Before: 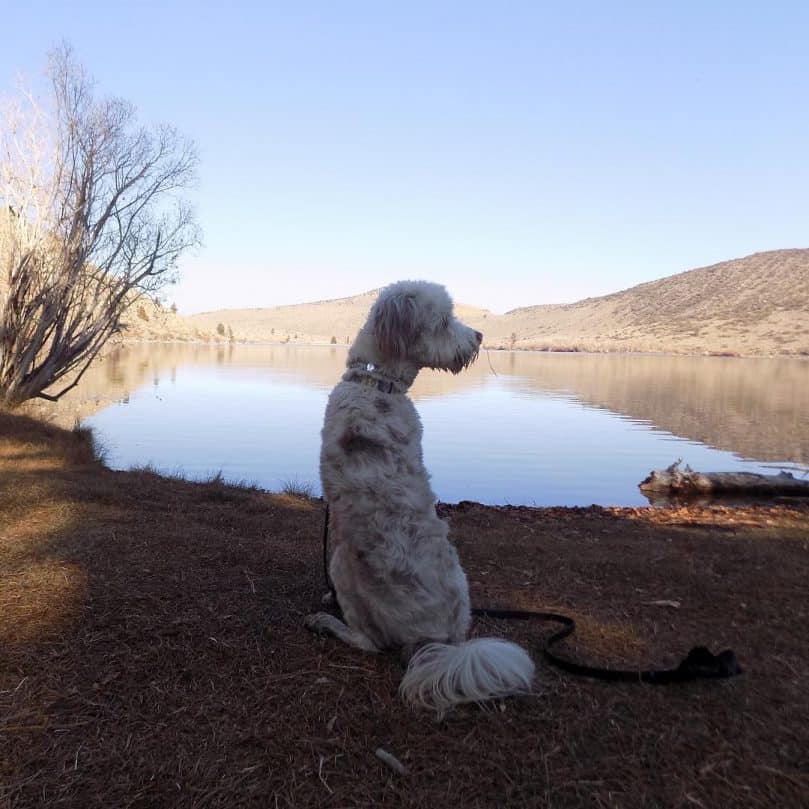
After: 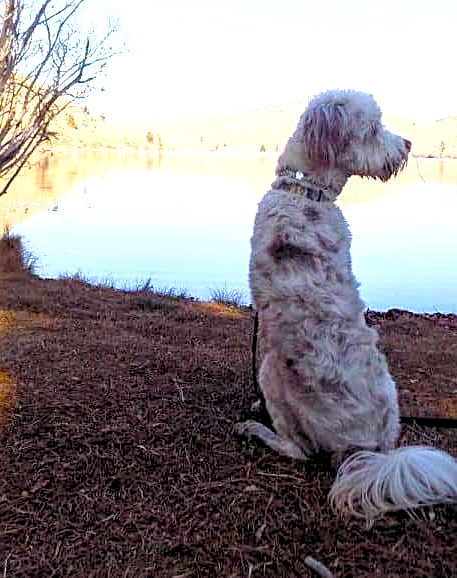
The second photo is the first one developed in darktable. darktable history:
crop: left 8.803%, top 23.823%, right 34.62%, bottom 4.659%
local contrast: detail 130%
color balance rgb: linear chroma grading › shadows 9.823%, linear chroma grading › highlights 9.678%, linear chroma grading › global chroma 14.347%, linear chroma grading › mid-tones 14.562%, perceptual saturation grading › global saturation 27.52%, perceptual saturation grading › highlights -25.122%, perceptual saturation grading › shadows 25.454%, contrast -9.388%
sharpen: on, module defaults
exposure: black level correction 0, exposure 1.101 EV, compensate highlight preservation false
base curve: curves: ch0 [(0.017, 0) (0.425, 0.441) (0.844, 0.933) (1, 1)]
